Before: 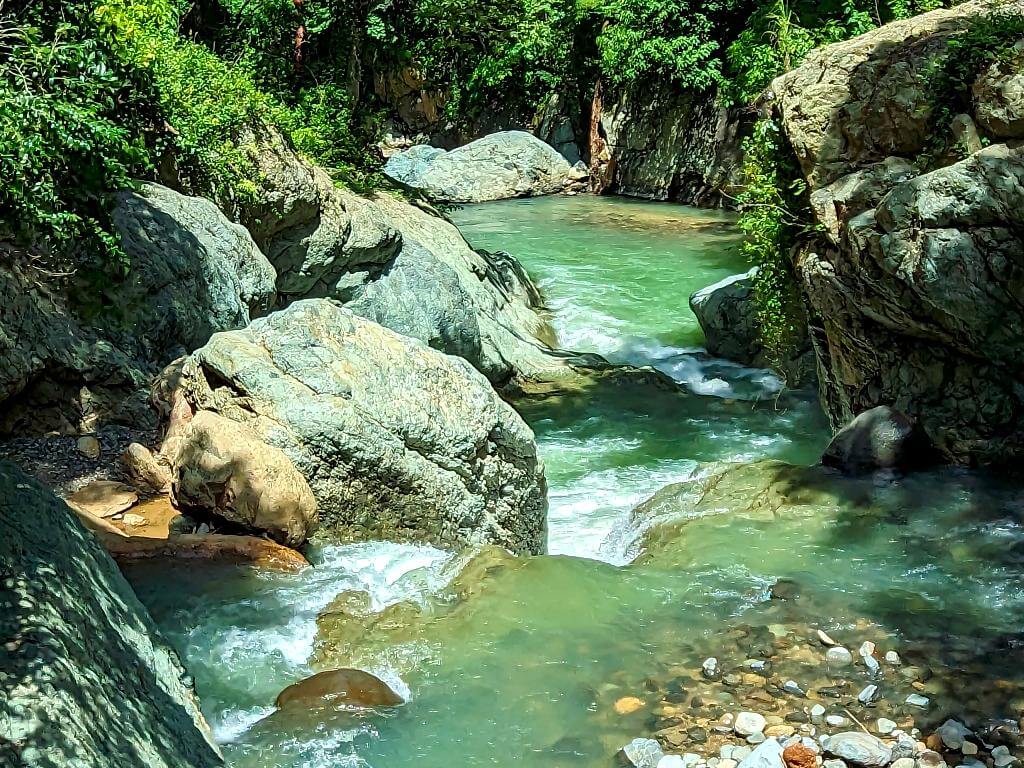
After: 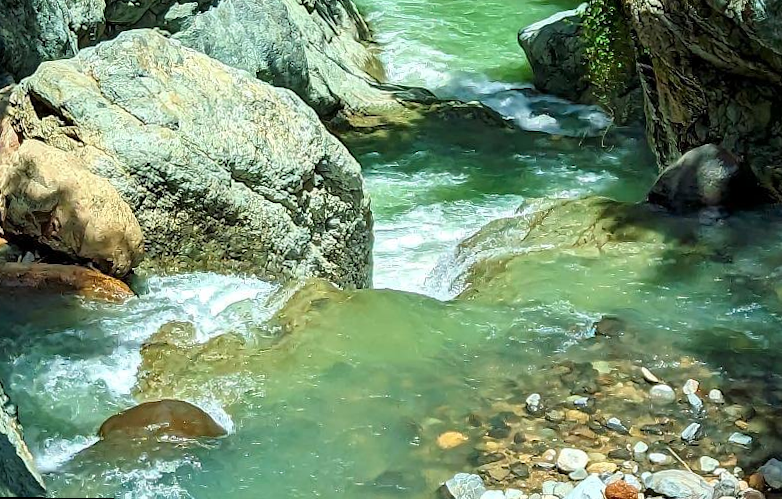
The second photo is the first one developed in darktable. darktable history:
crop and rotate: left 17.299%, top 35.115%, right 7.015%, bottom 1.024%
rotate and perspective: rotation 0.8°, automatic cropping off
